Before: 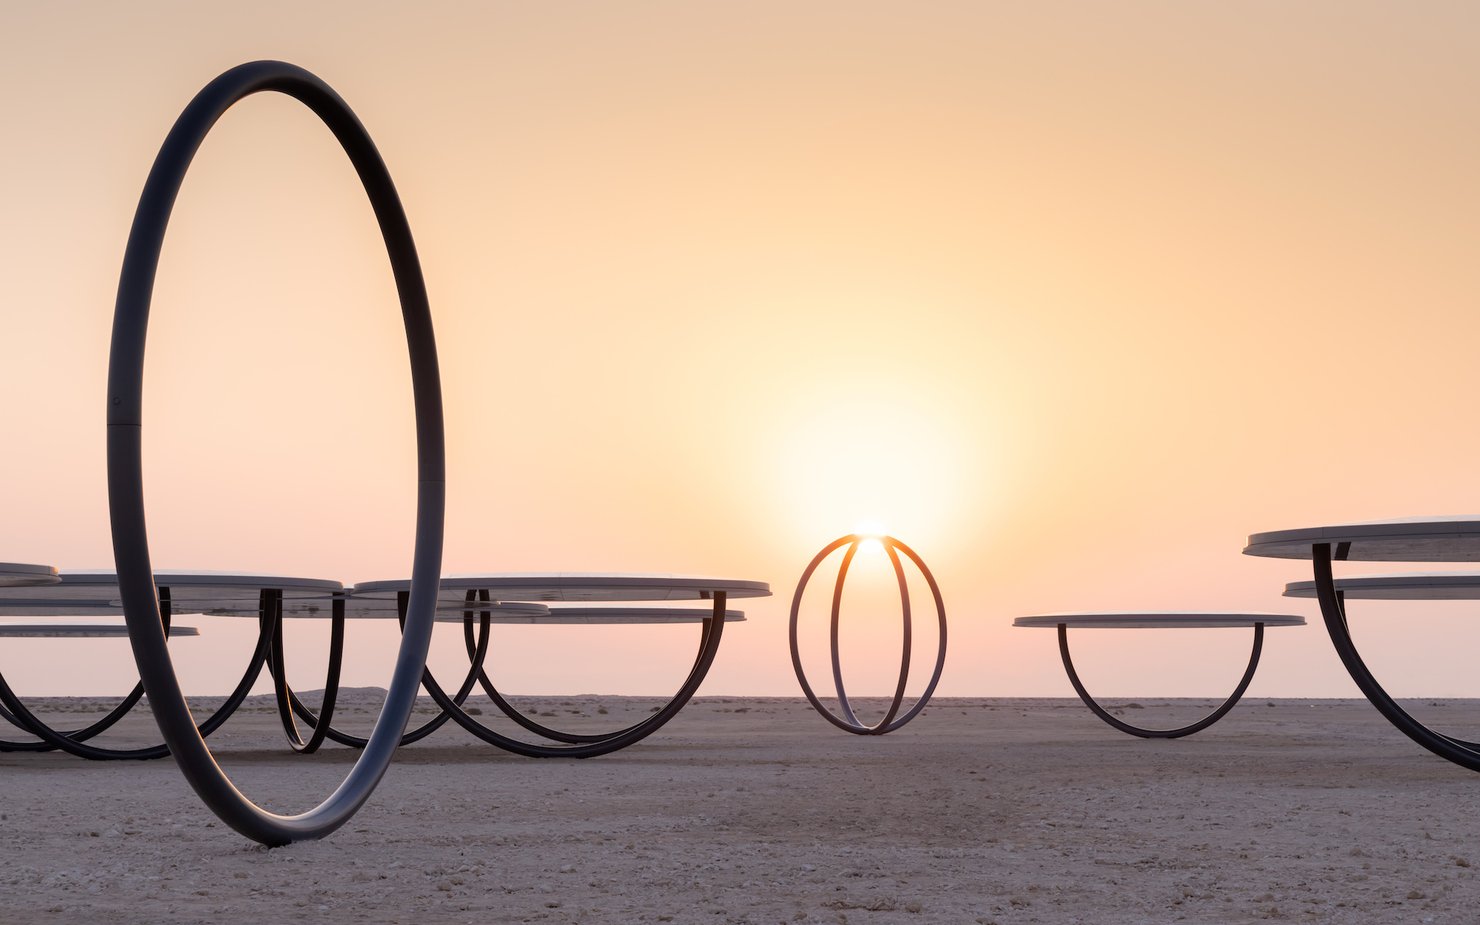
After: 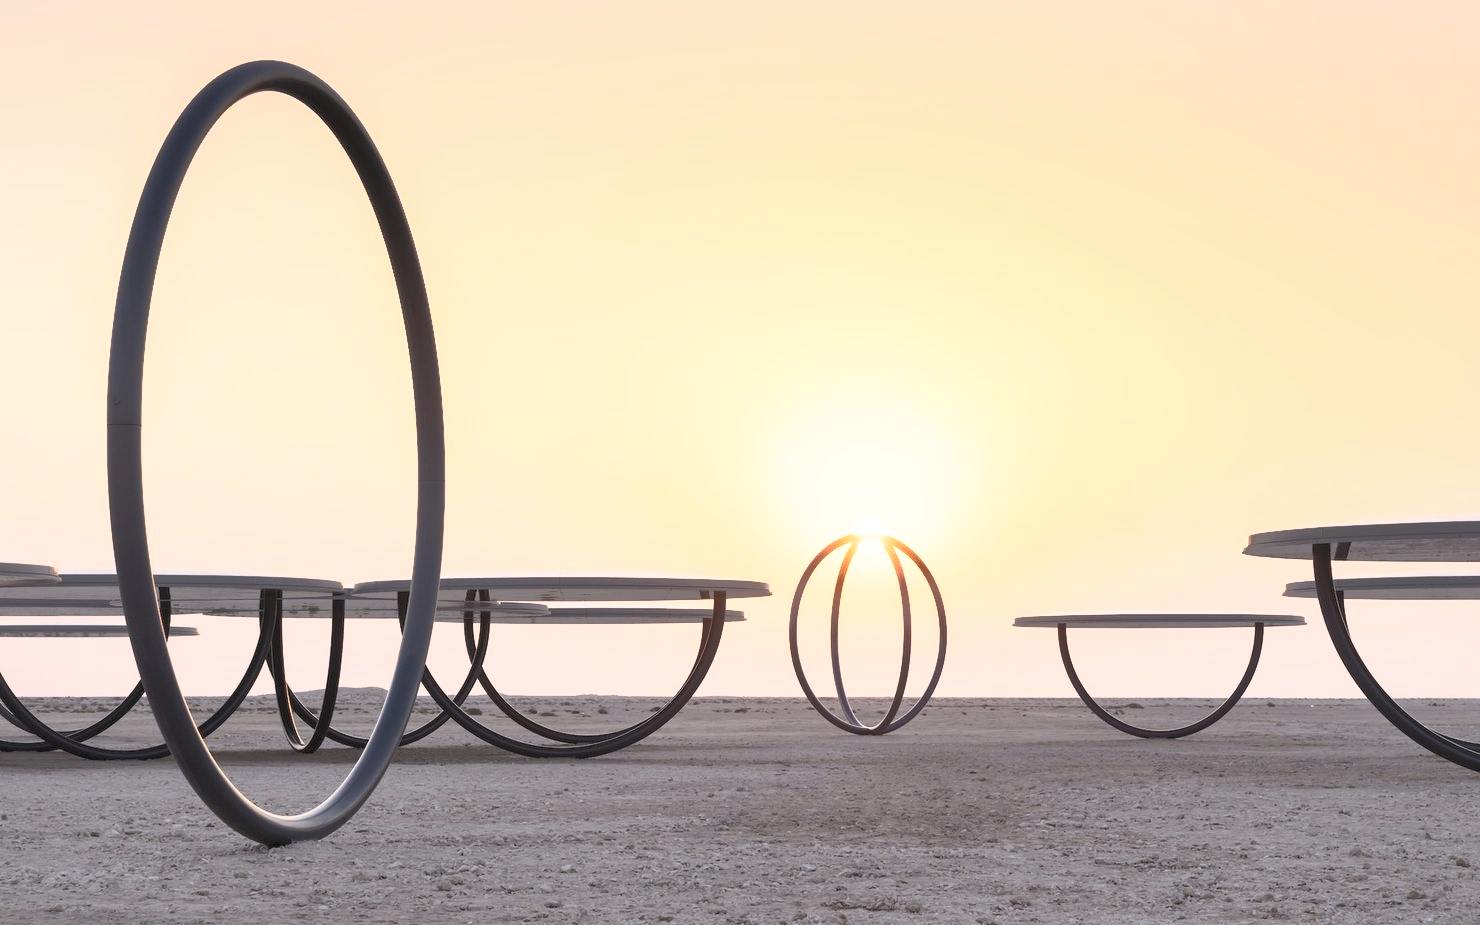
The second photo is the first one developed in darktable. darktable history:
exposure: compensate highlight preservation false
contrast brightness saturation: contrast 0.57, brightness 0.57, saturation -0.34
shadows and highlights: shadows 60, highlights -60
